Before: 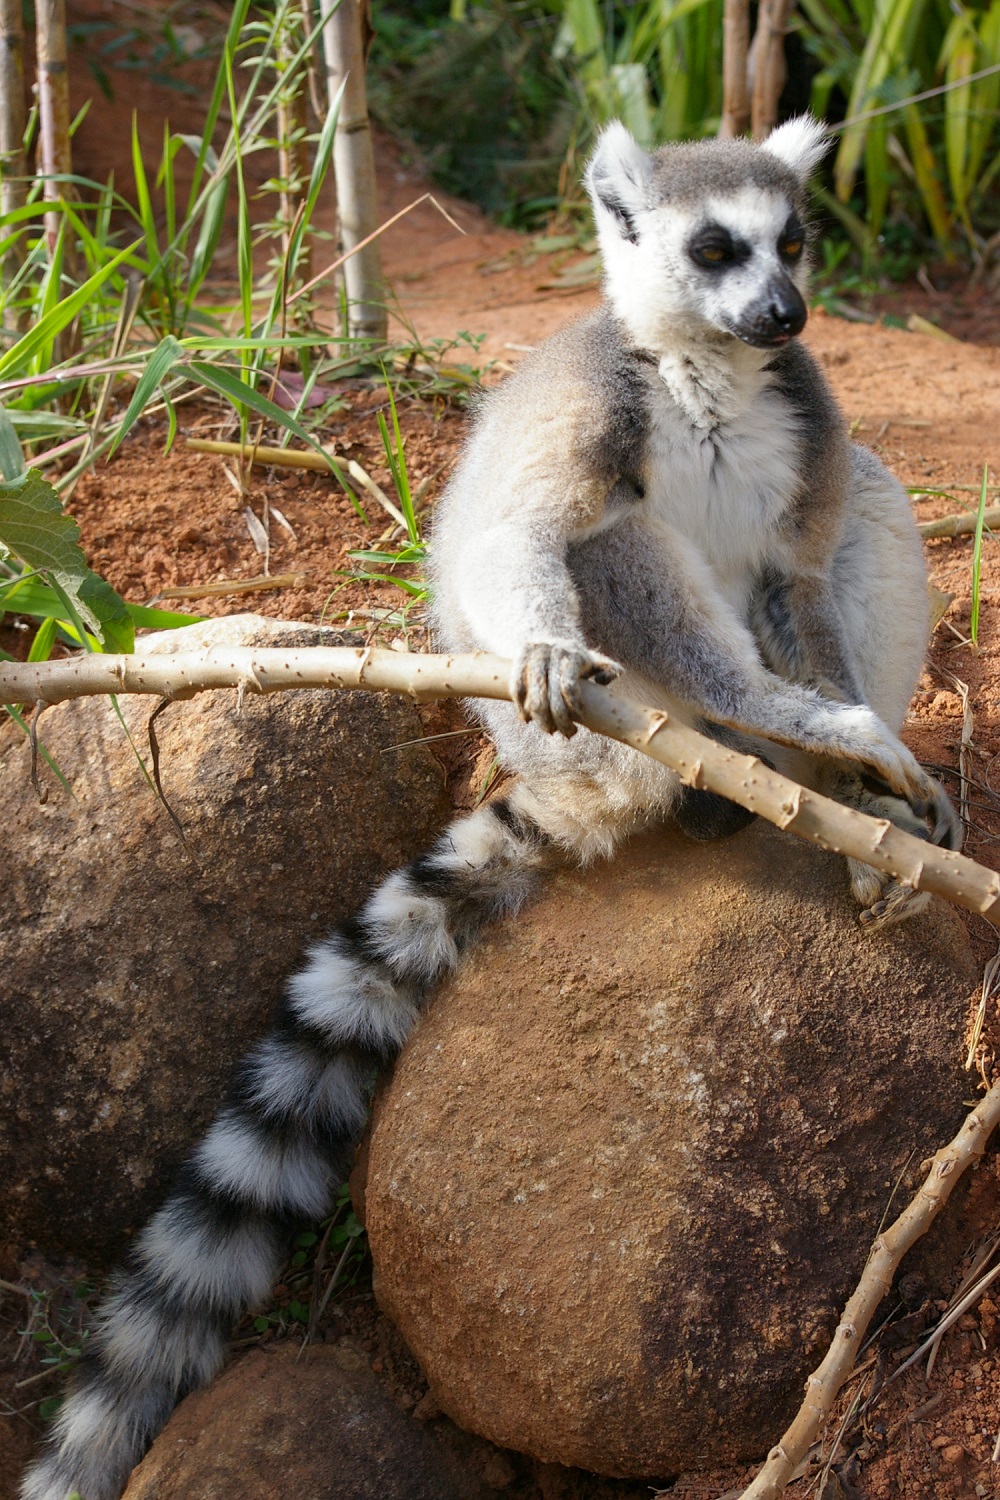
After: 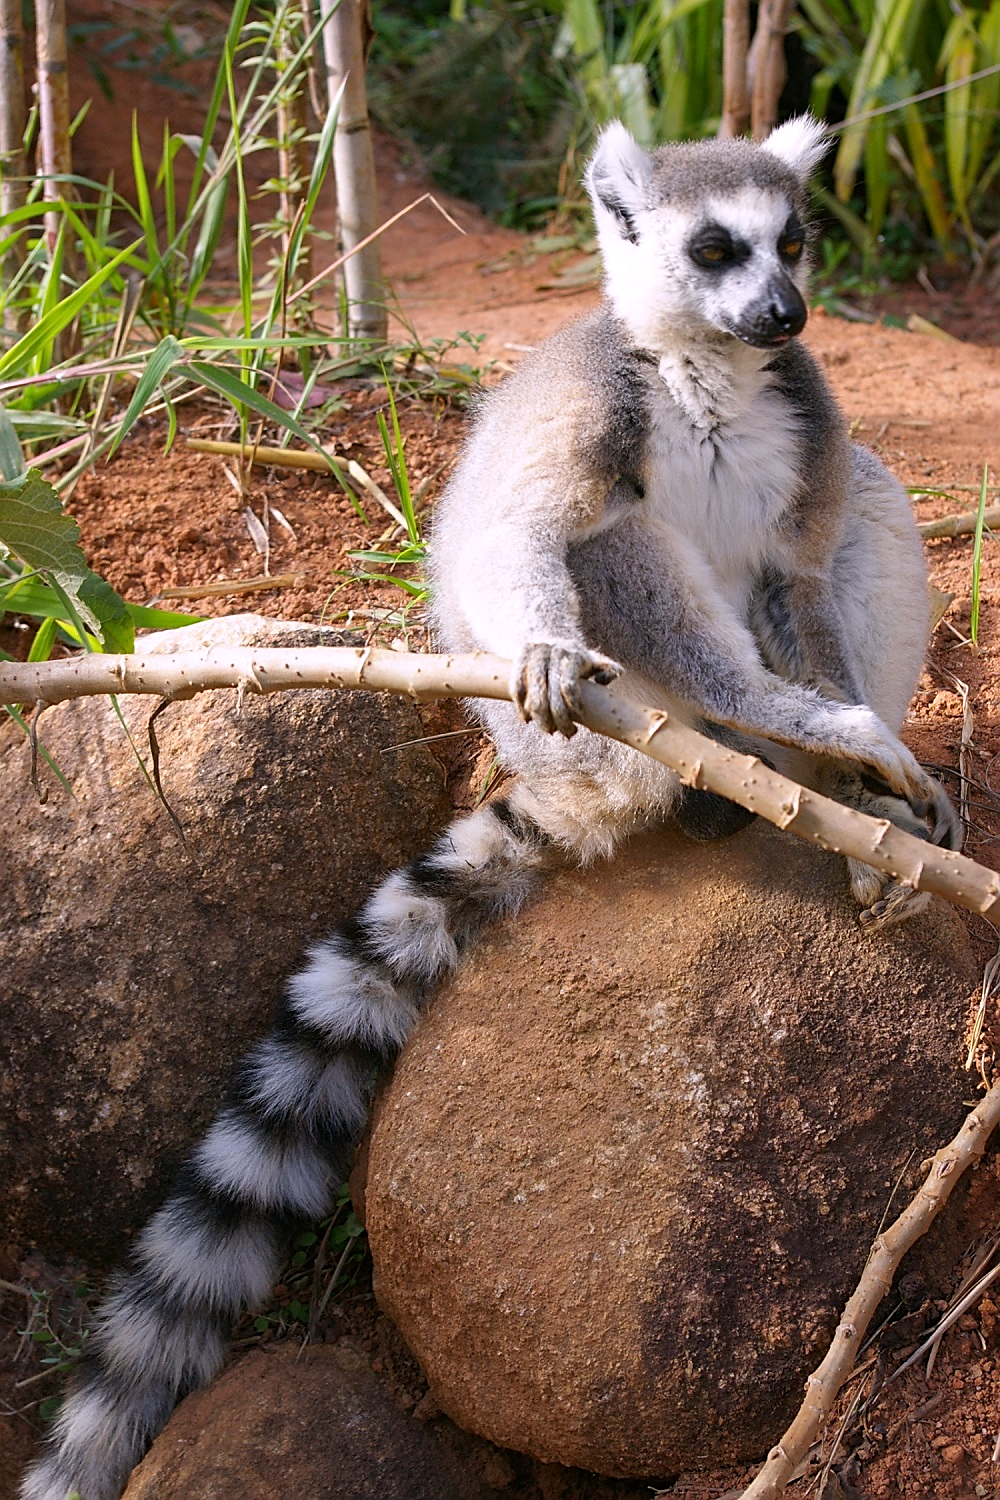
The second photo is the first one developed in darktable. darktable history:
white balance: red 1.05, blue 1.072
sharpen: on, module defaults
color balance: contrast fulcrum 17.78%
